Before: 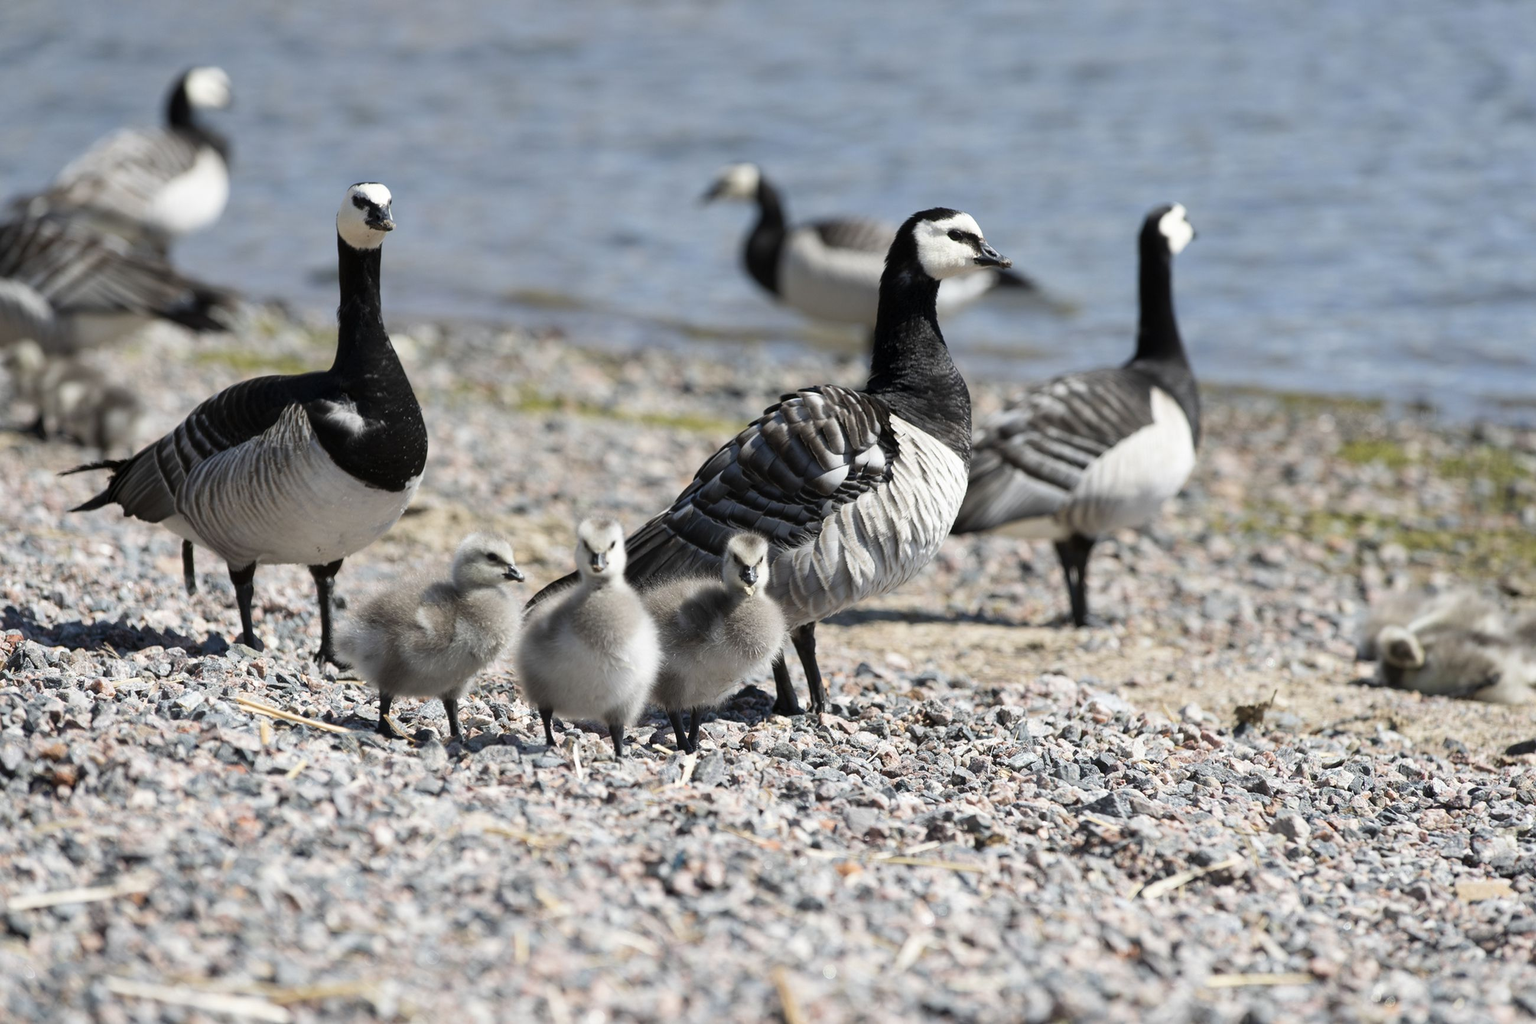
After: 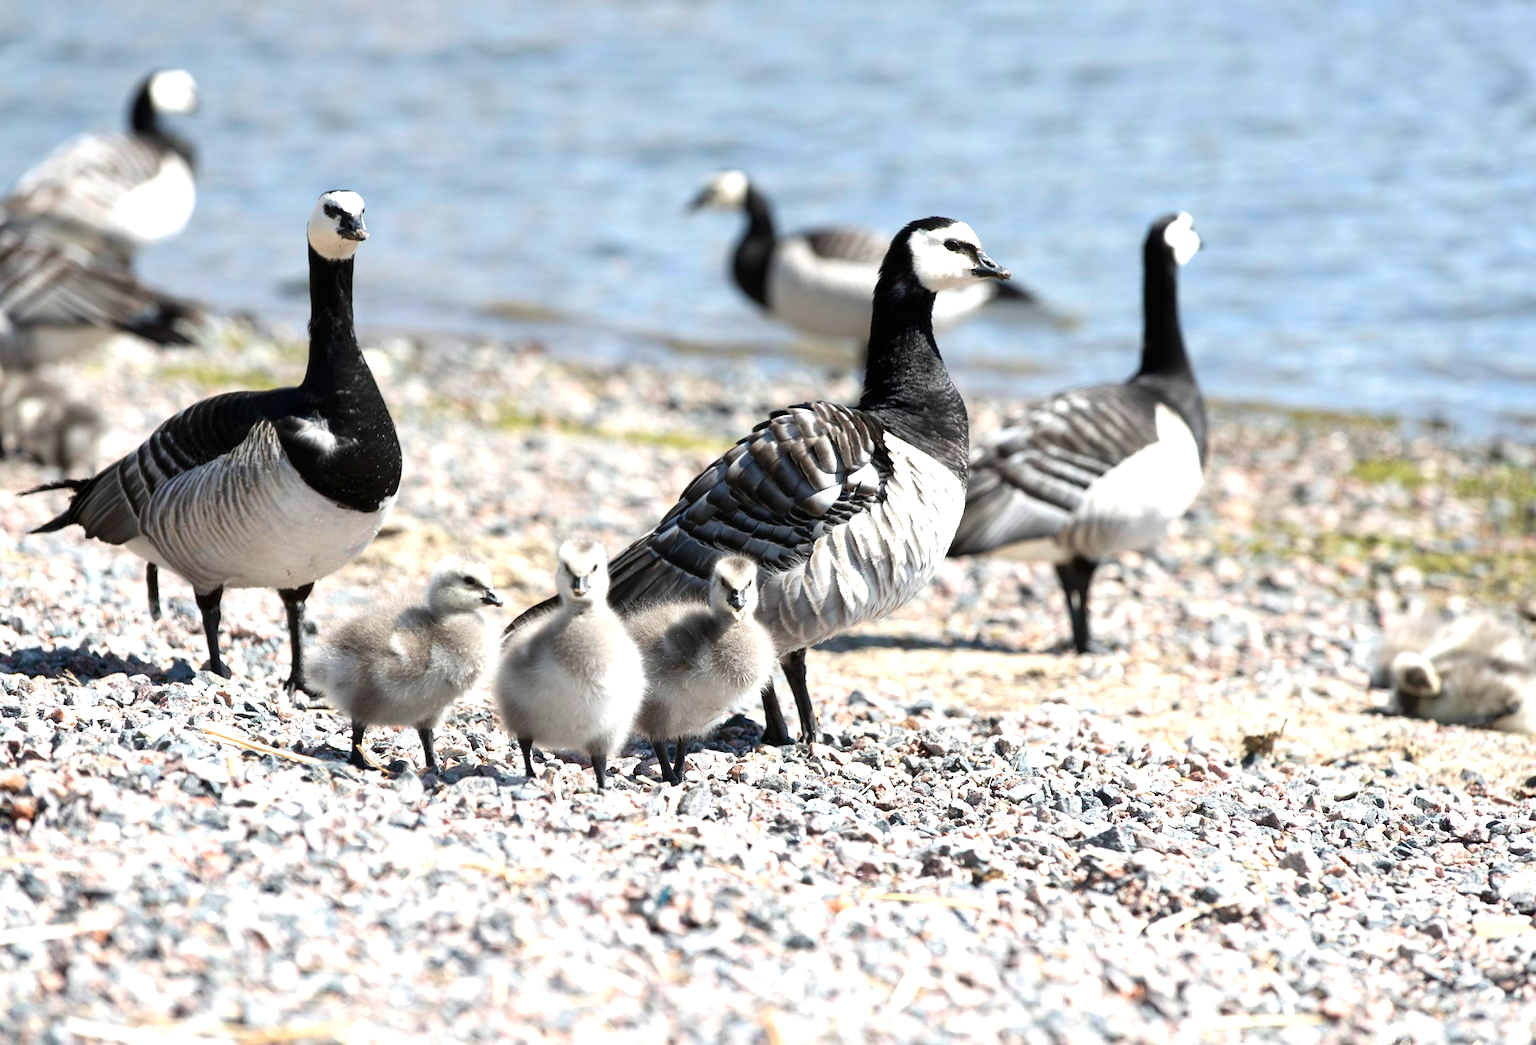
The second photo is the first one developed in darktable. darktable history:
crop and rotate: left 2.76%, right 1.251%, bottom 1.968%
exposure: black level correction 0, exposure 0.859 EV, compensate highlight preservation false
